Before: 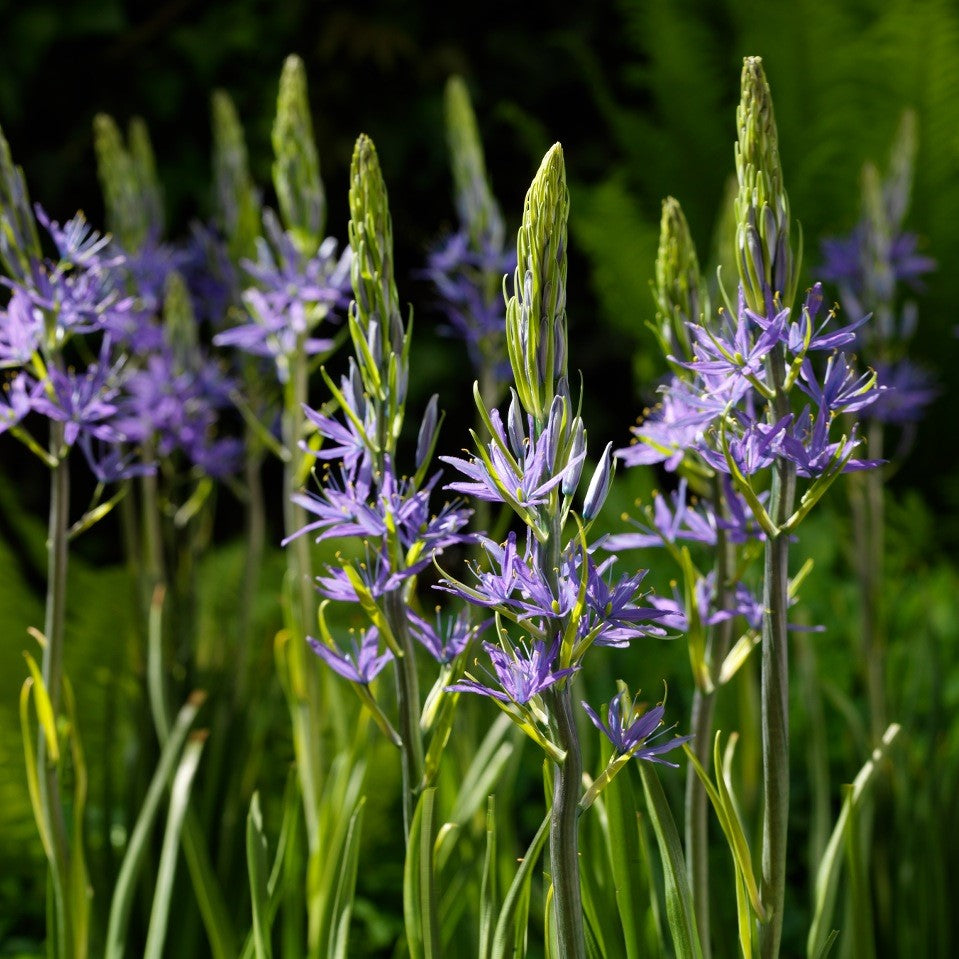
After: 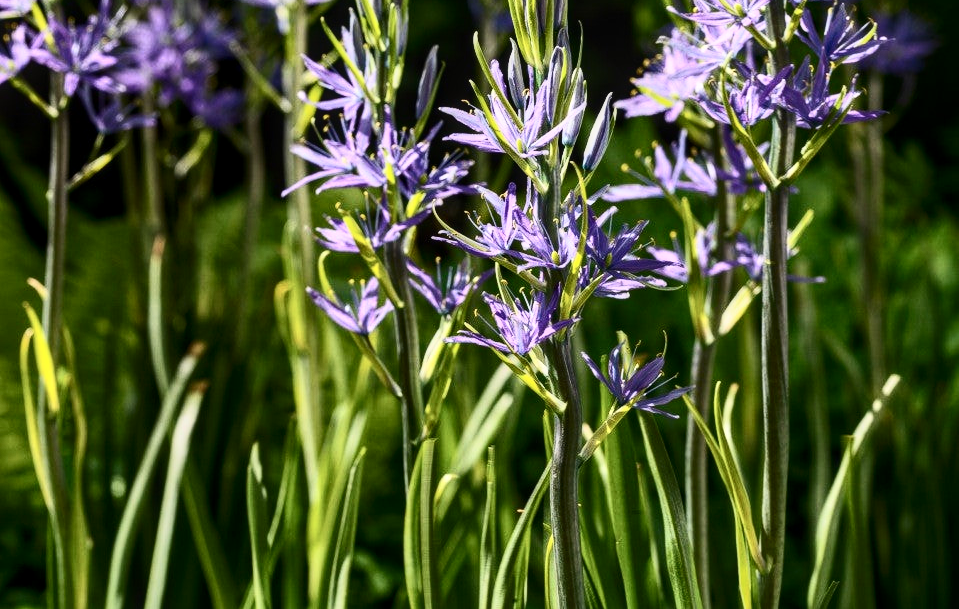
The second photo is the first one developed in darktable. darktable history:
white balance: red 1.009, blue 0.985
local contrast: on, module defaults
crop and rotate: top 36.435%
contrast brightness saturation: contrast 0.39, brightness 0.1
